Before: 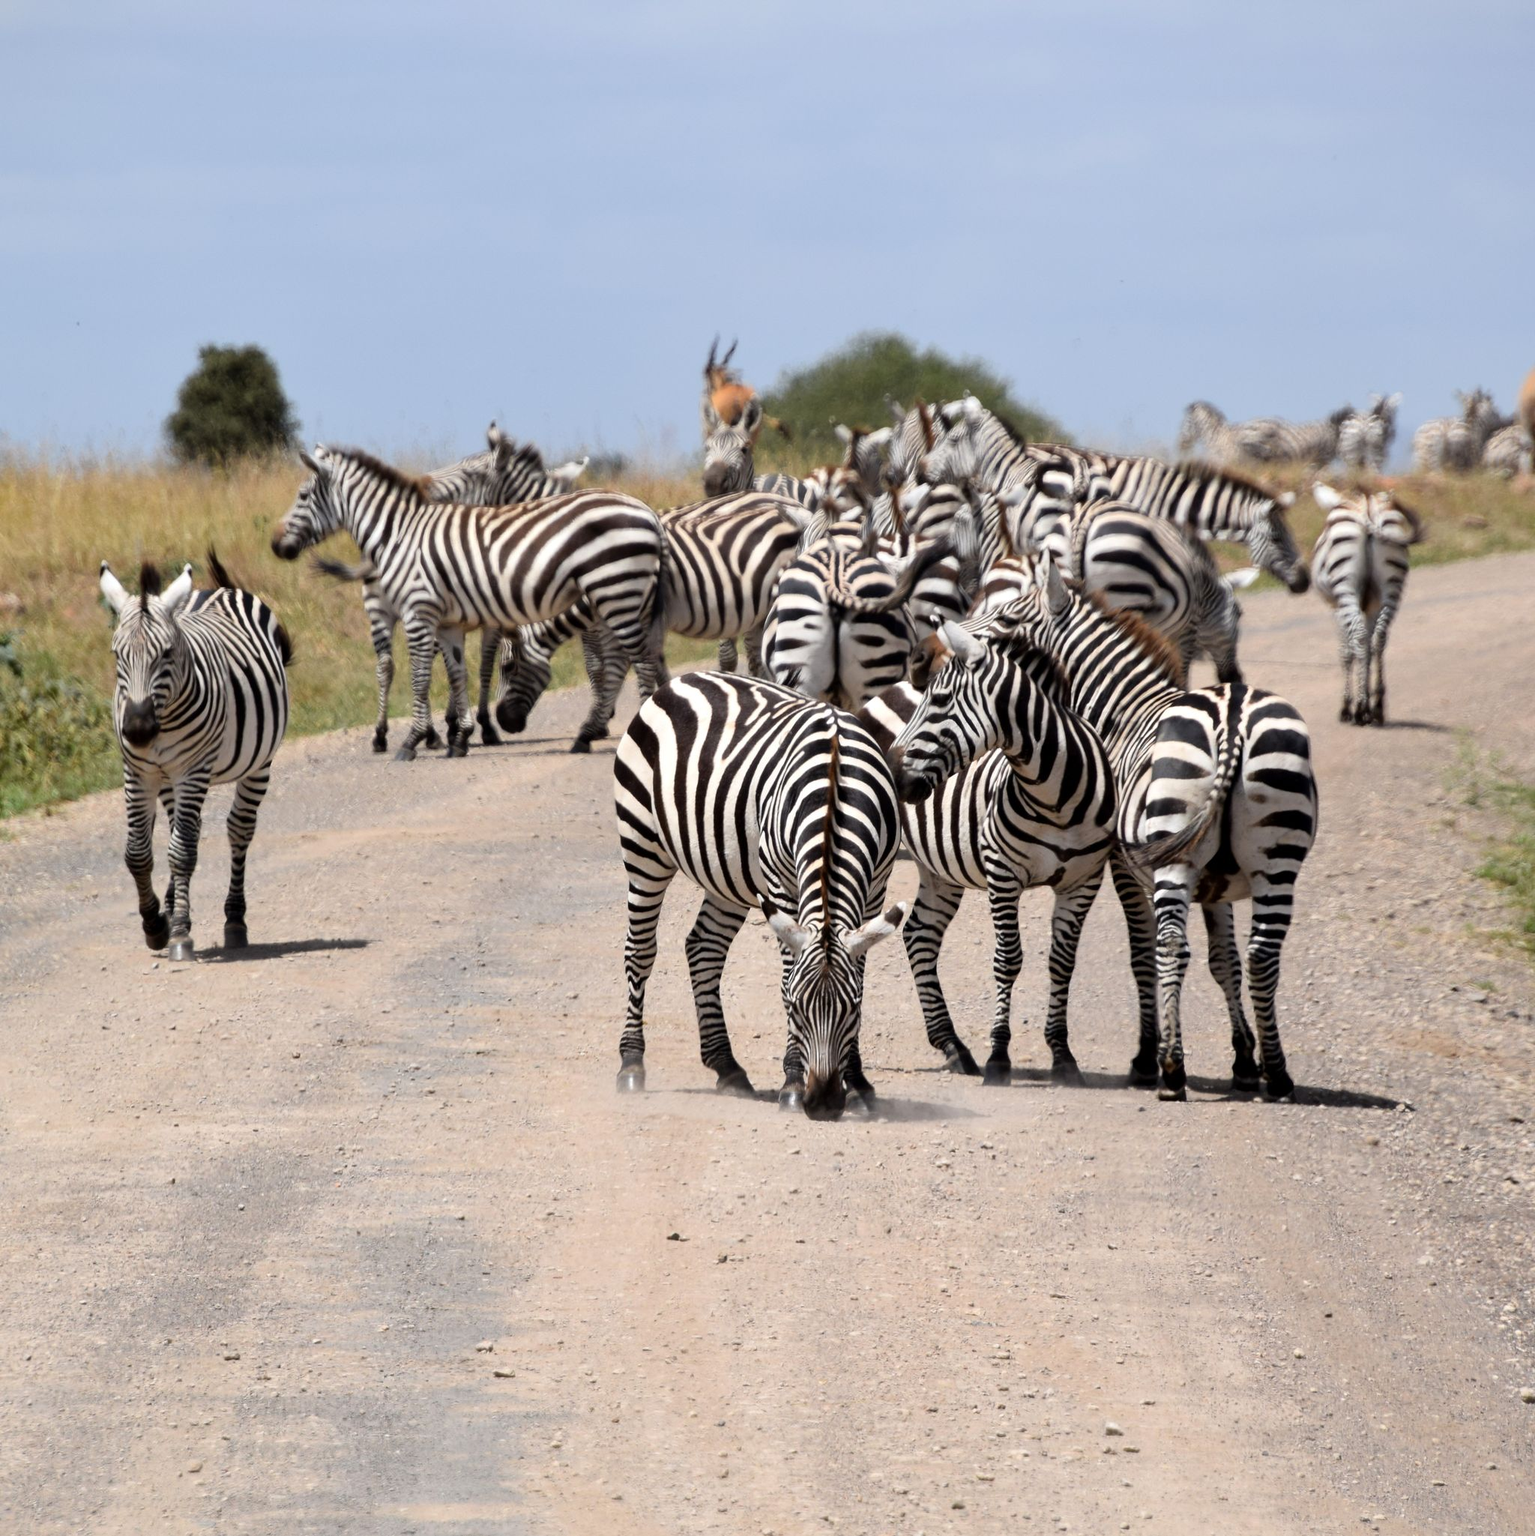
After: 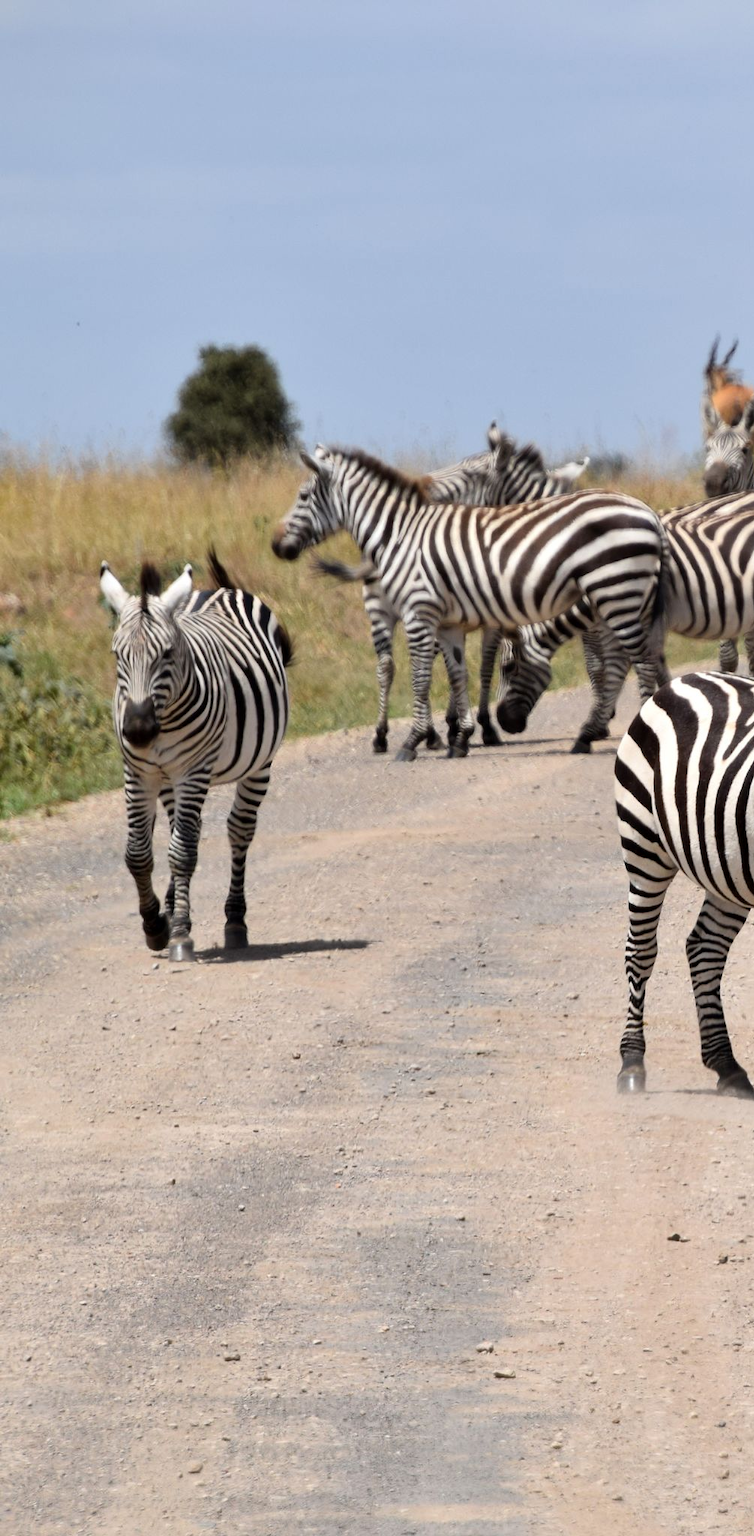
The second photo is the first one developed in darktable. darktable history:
crop and rotate: left 0%, top 0%, right 50.845%
shadows and highlights: shadows 52.34, highlights -28.23, soften with gaussian
